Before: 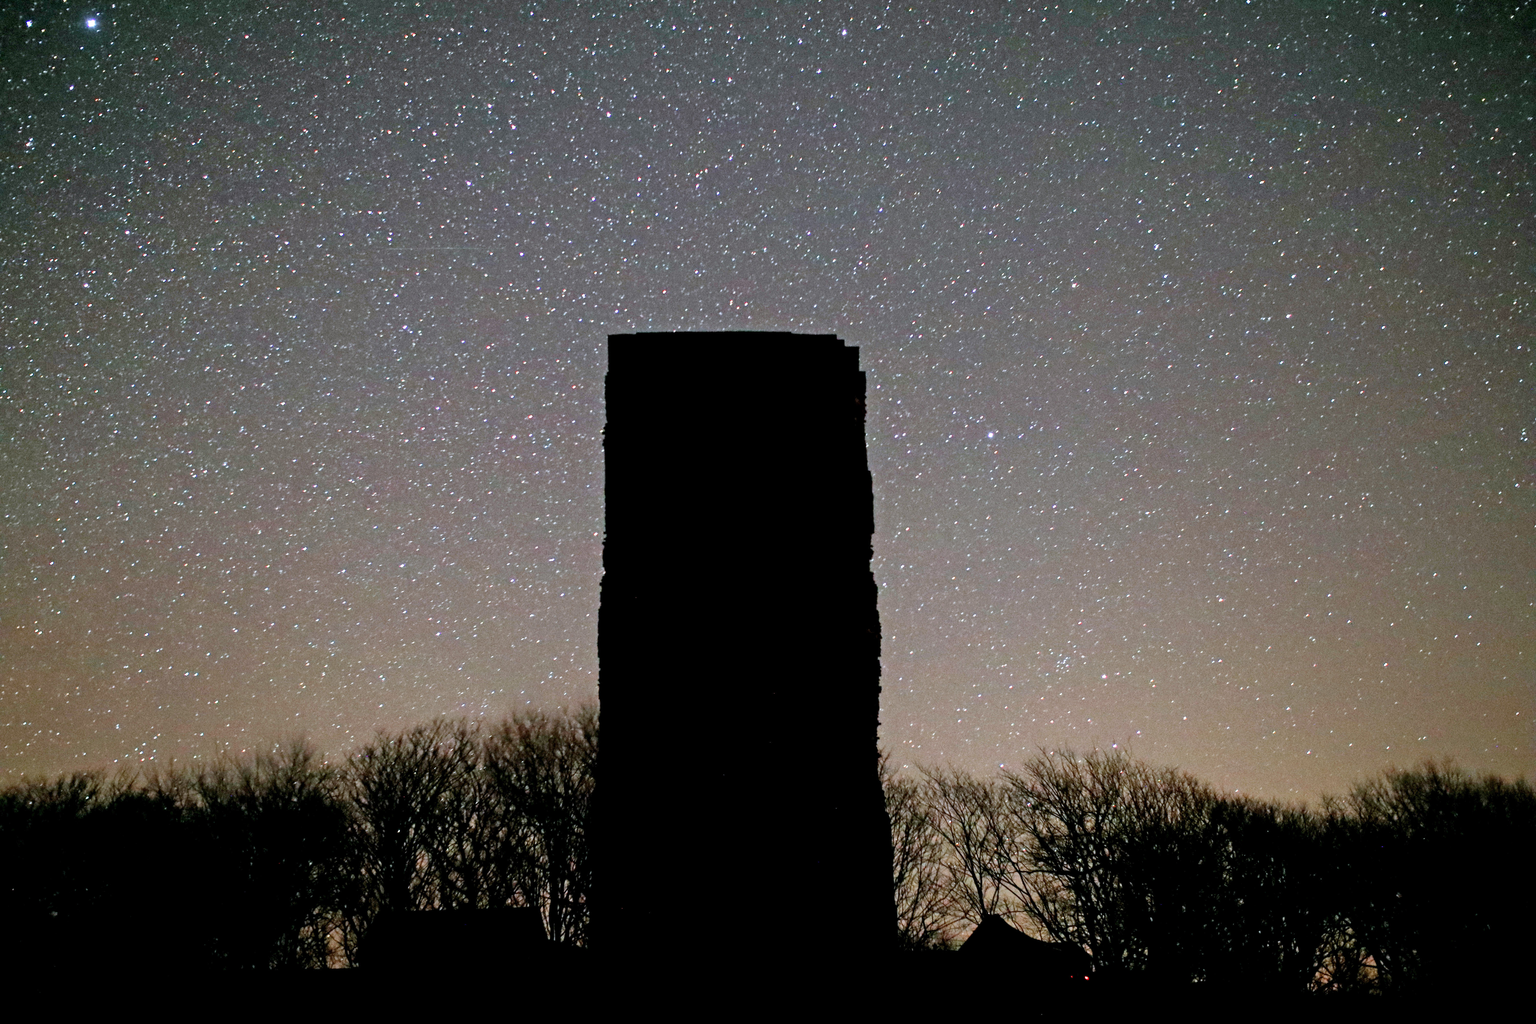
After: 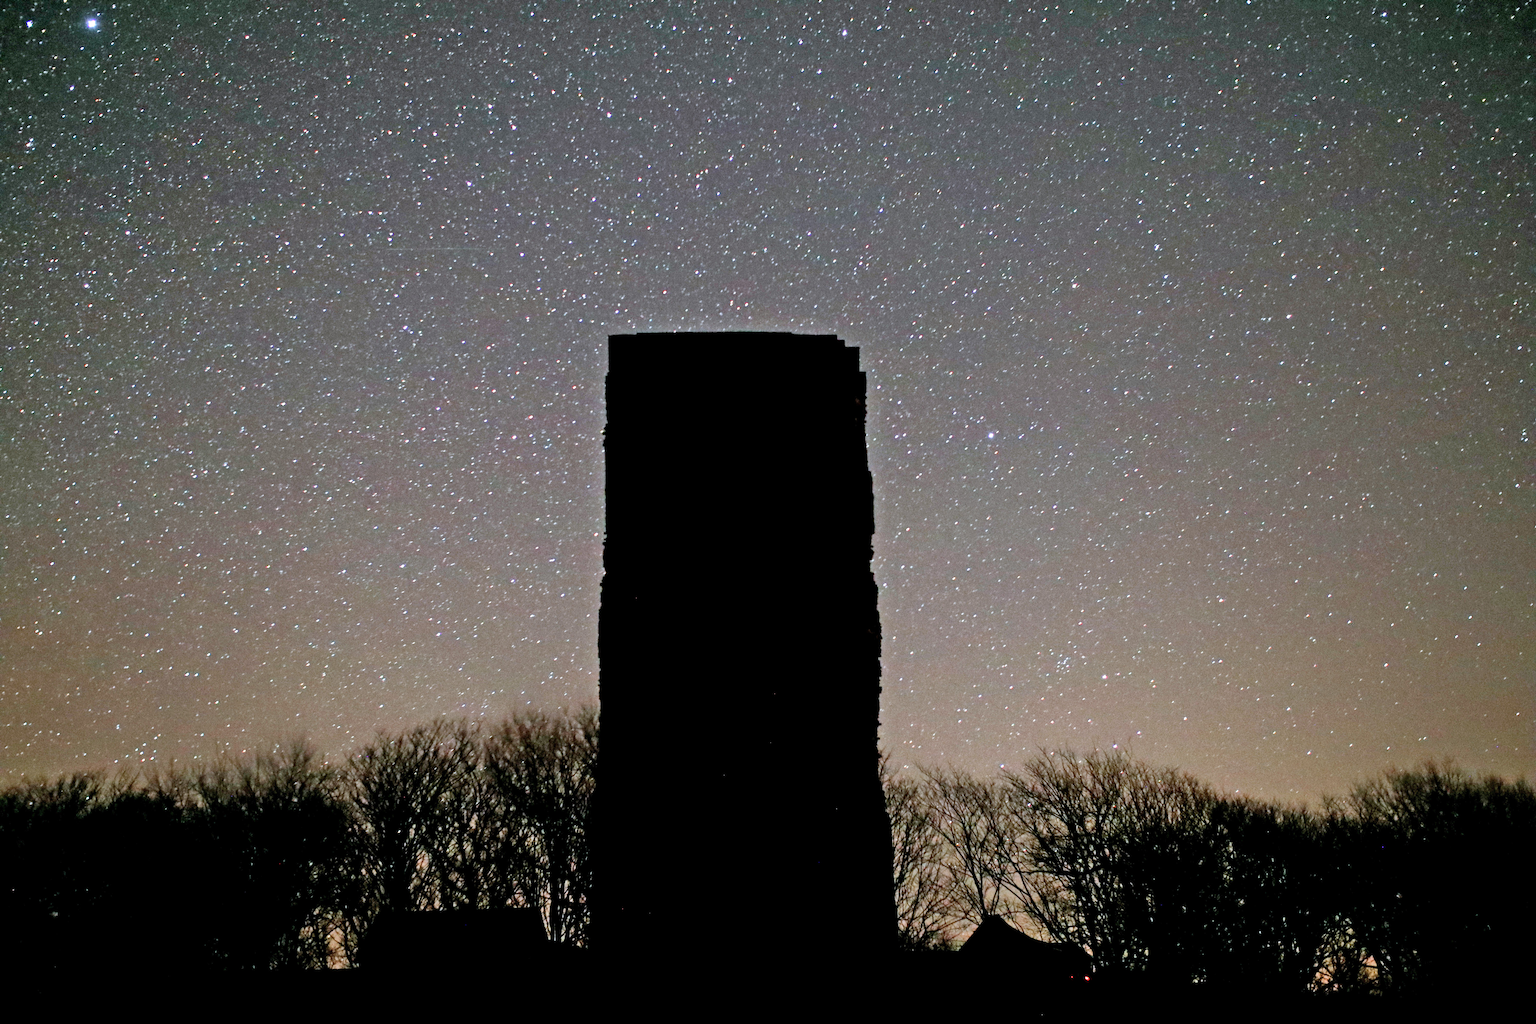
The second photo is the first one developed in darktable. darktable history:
shadows and highlights: shadows 37.35, highlights -27.79, soften with gaussian
